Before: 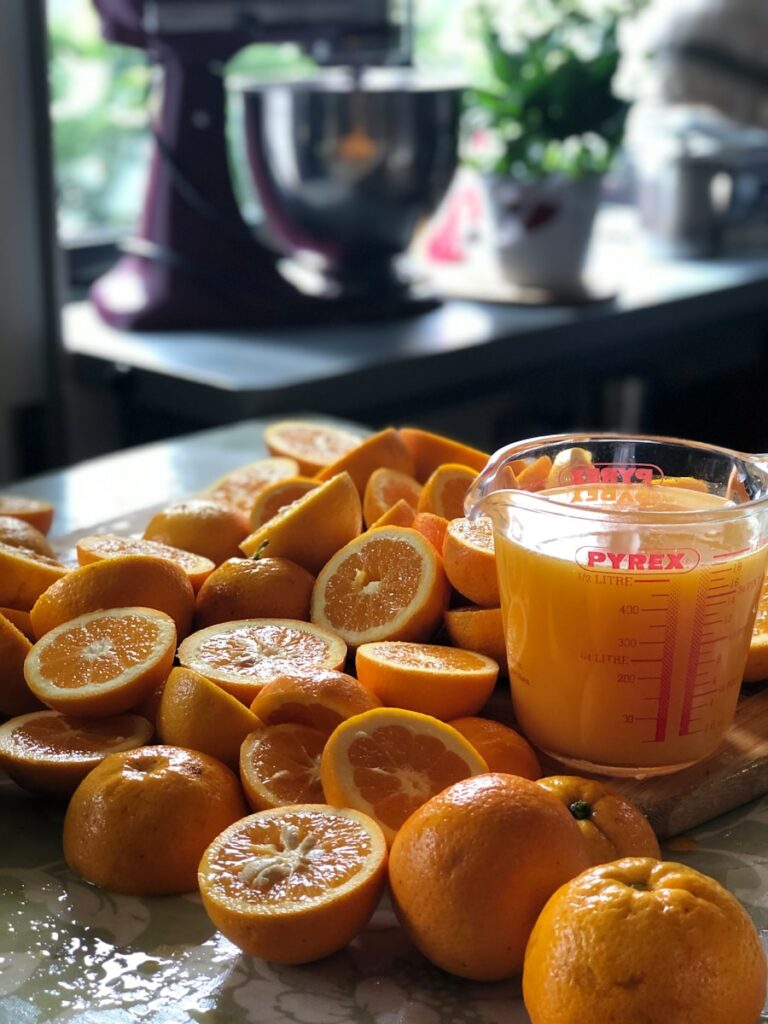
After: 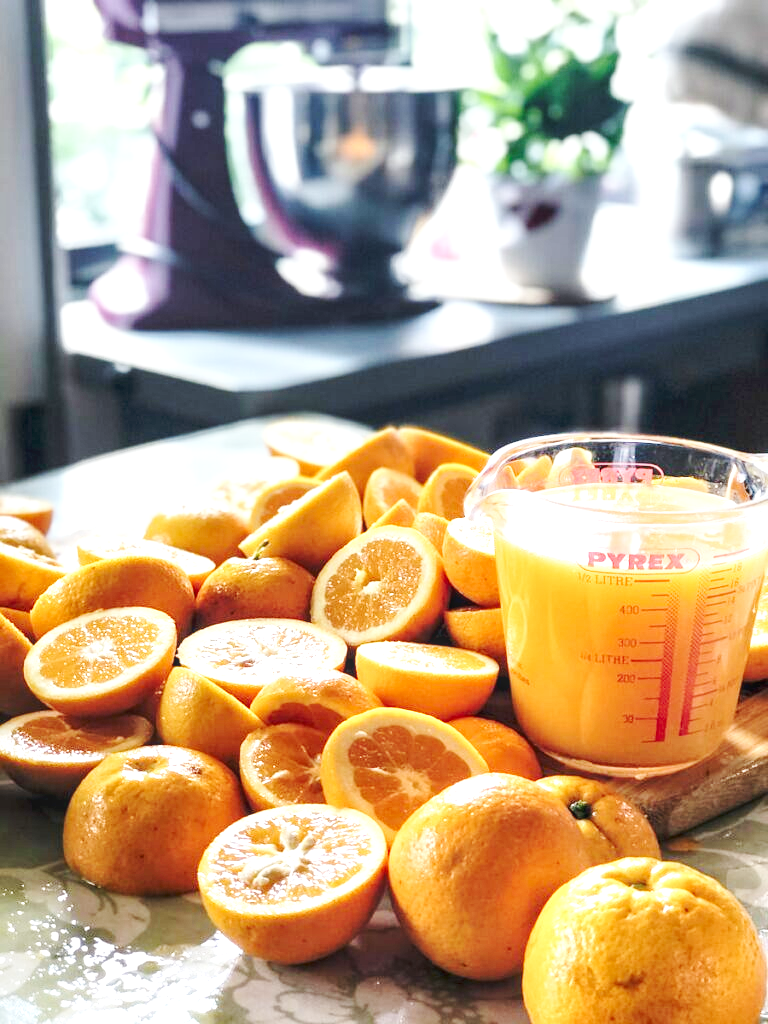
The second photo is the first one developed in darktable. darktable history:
base curve: curves: ch0 [(0, 0.007) (0.028, 0.063) (0.121, 0.311) (0.46, 0.743) (0.859, 0.957) (1, 1)], preserve colors none
exposure: black level correction 0, exposure 1.173 EV, compensate exposure bias true, compensate highlight preservation false
contrast equalizer: octaves 7, y [[0.6 ×6], [0.55 ×6], [0 ×6], [0 ×6], [0 ×6]], mix 0.29
rotate and perspective: automatic cropping original format, crop left 0, crop top 0
white balance: emerald 1
local contrast: detail 130%
